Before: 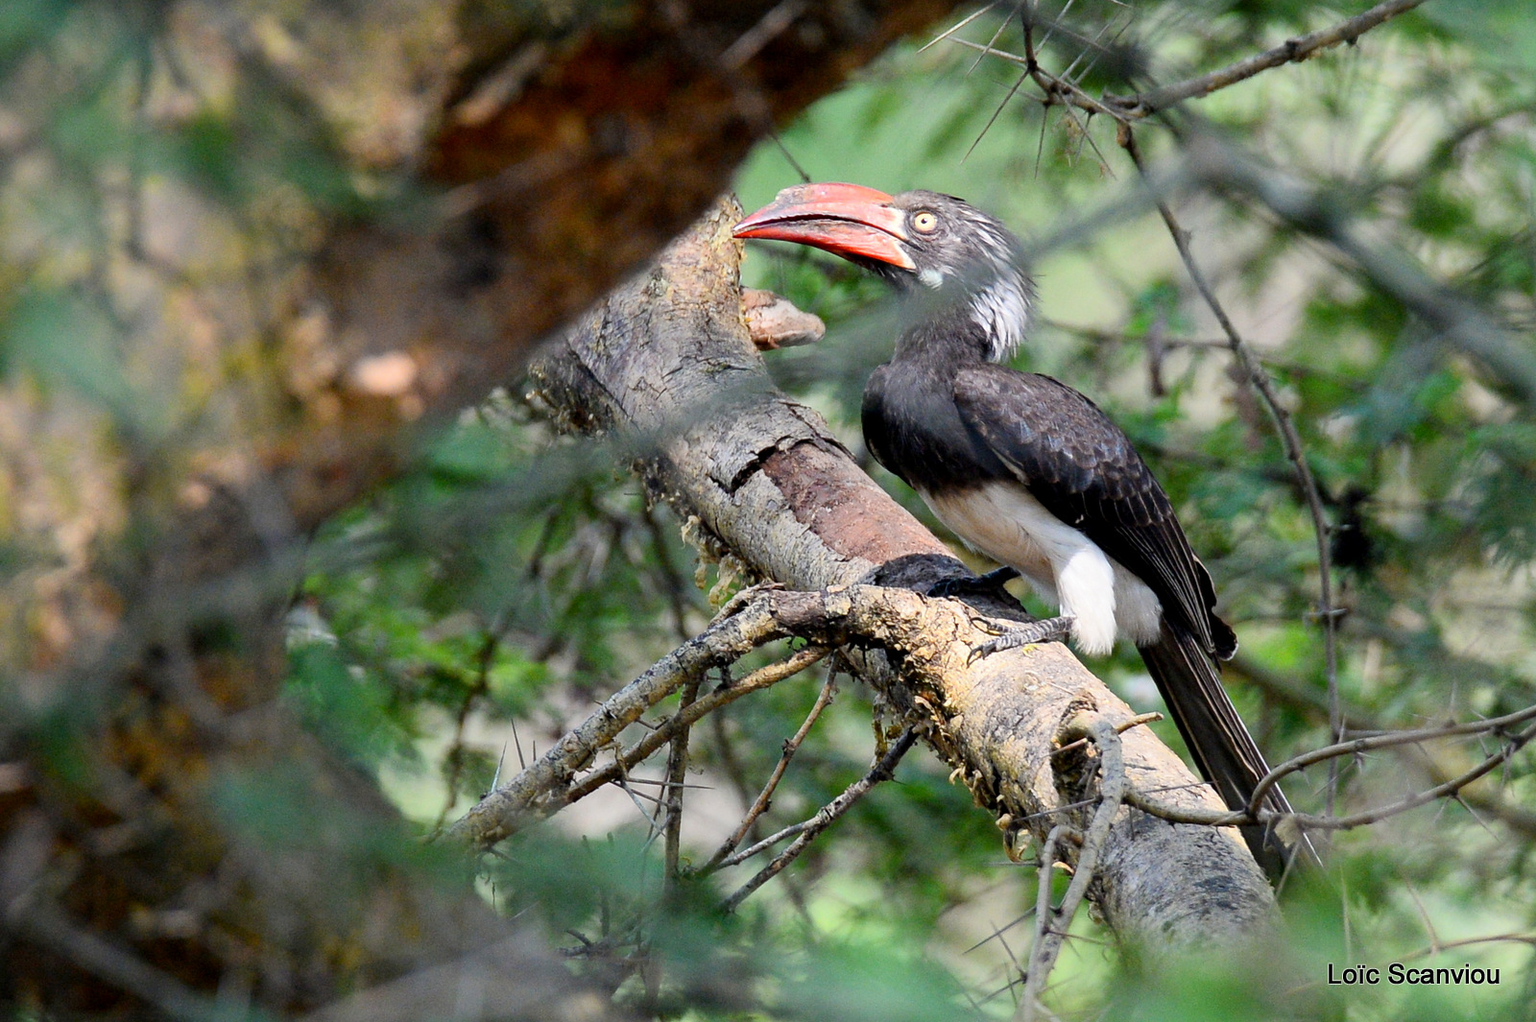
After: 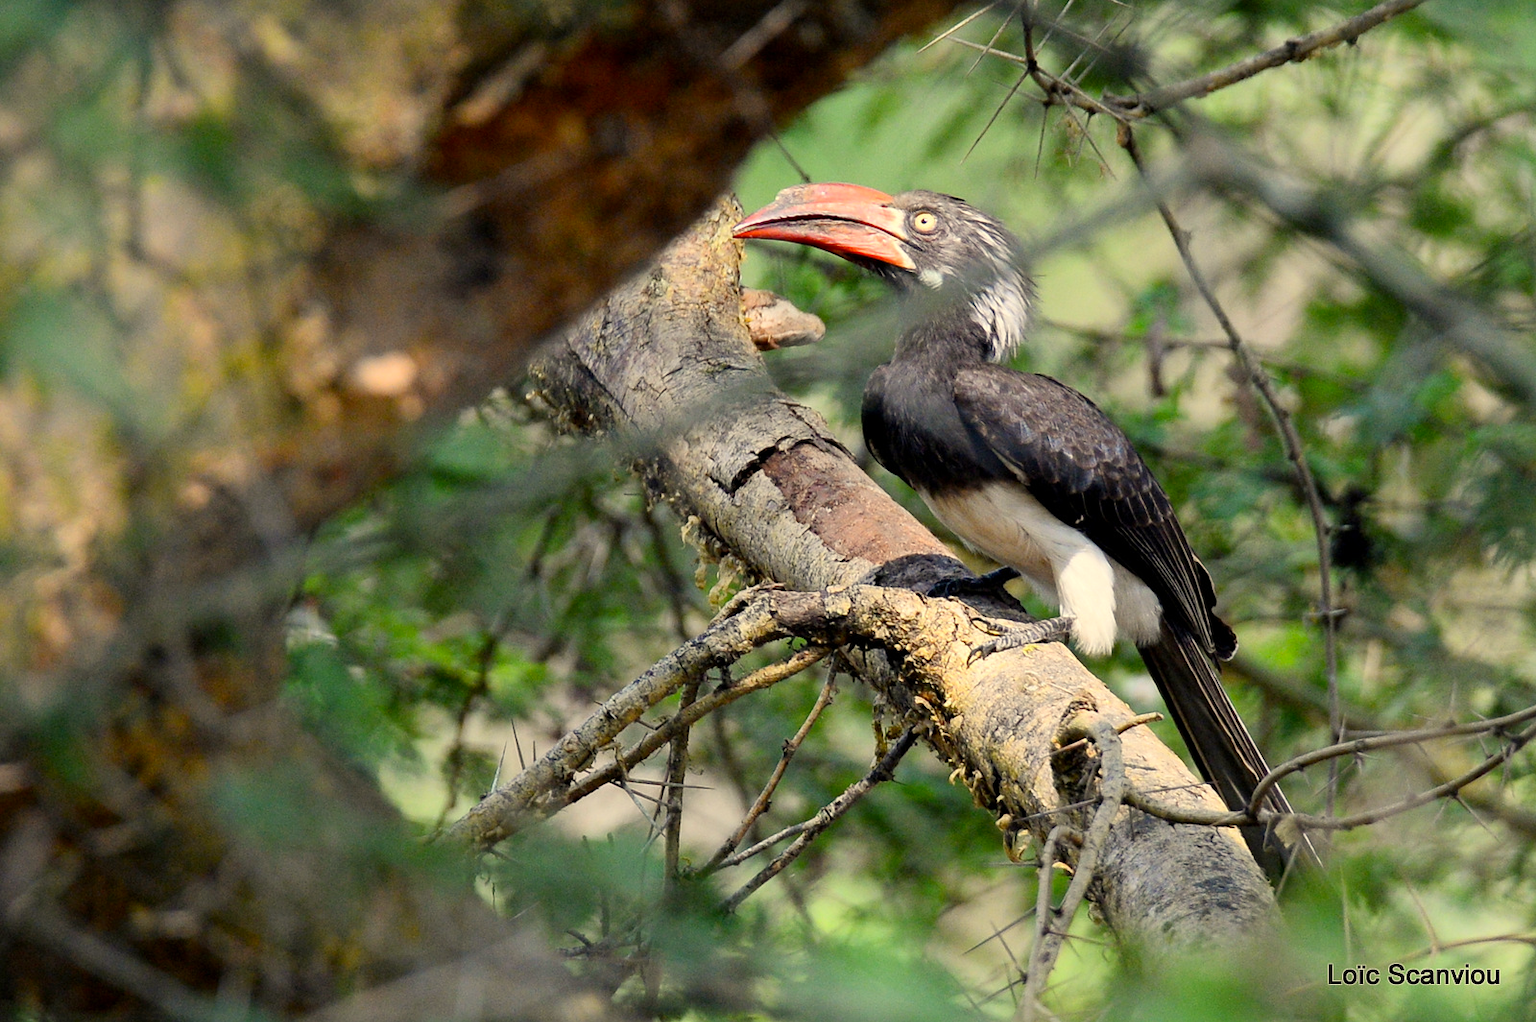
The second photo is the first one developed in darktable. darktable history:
color correction: highlights a* 1.27, highlights b* 17.09
